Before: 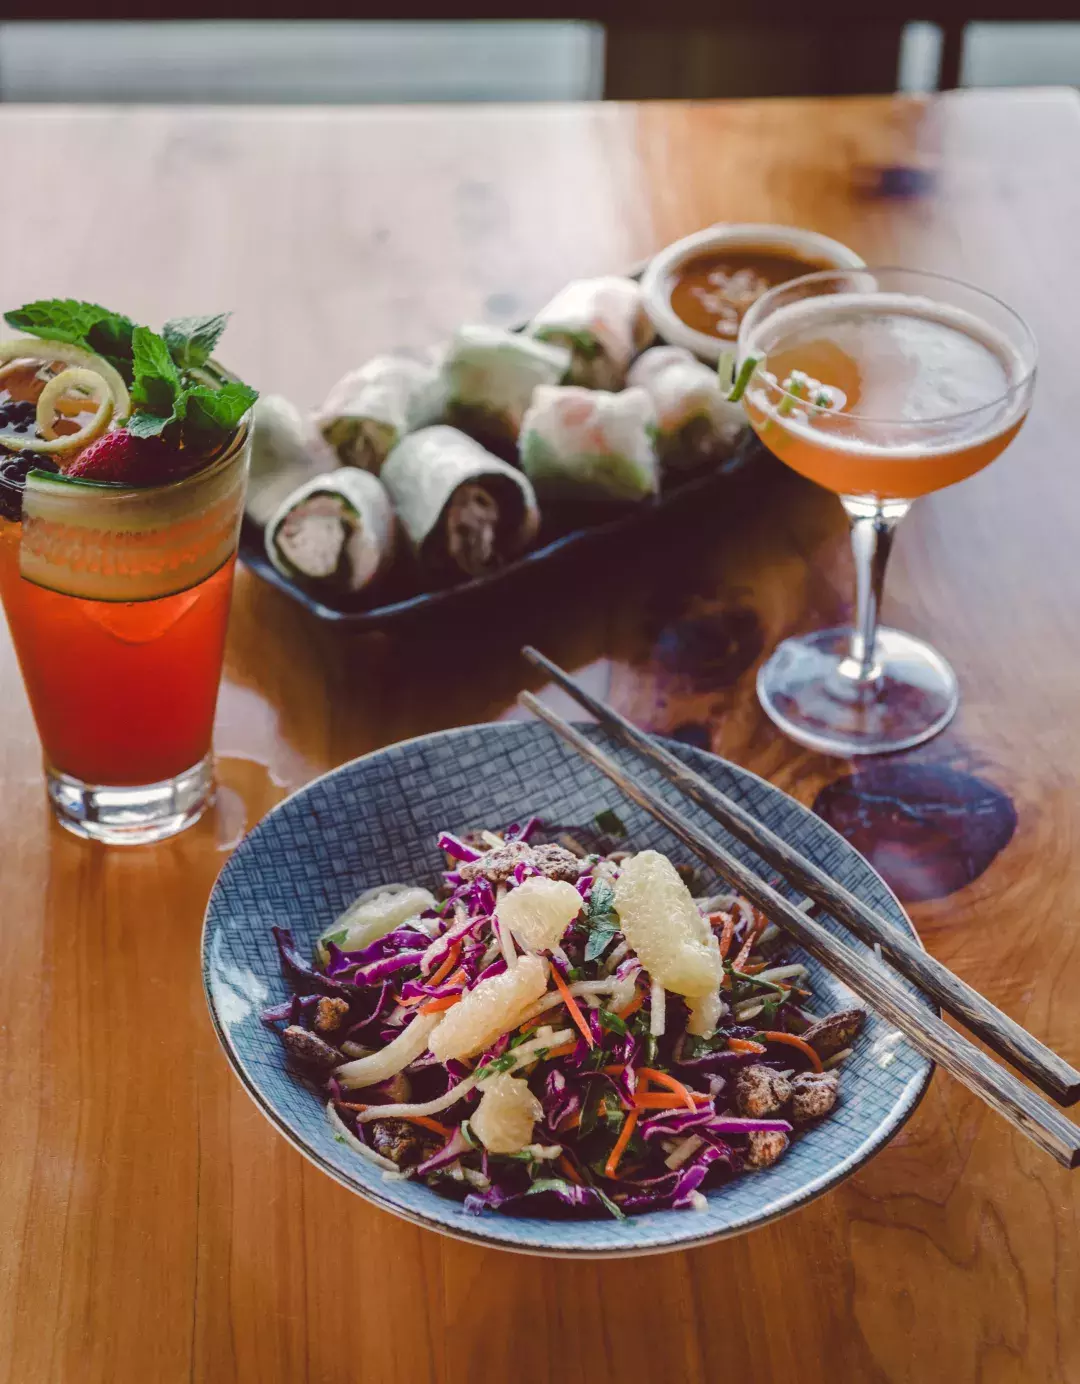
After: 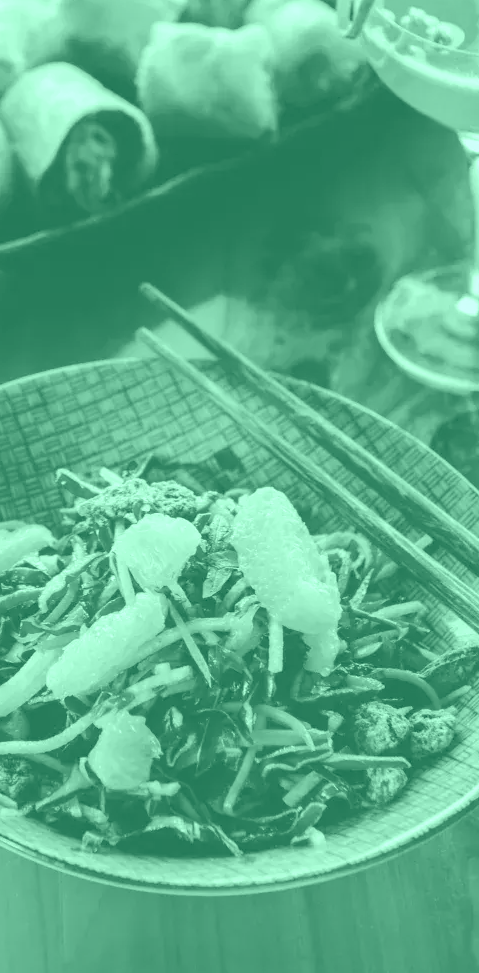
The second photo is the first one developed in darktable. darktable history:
colorize: hue 147.6°, saturation 65%, lightness 21.64%
exposure: black level correction 0, exposure 1.388 EV, compensate exposure bias true, compensate highlight preservation false
crop: left 35.432%, top 26.233%, right 20.145%, bottom 3.432%
color balance rgb: perceptual saturation grading › global saturation 20%, perceptual saturation grading › highlights -25%, perceptual saturation grading › shadows 25%
